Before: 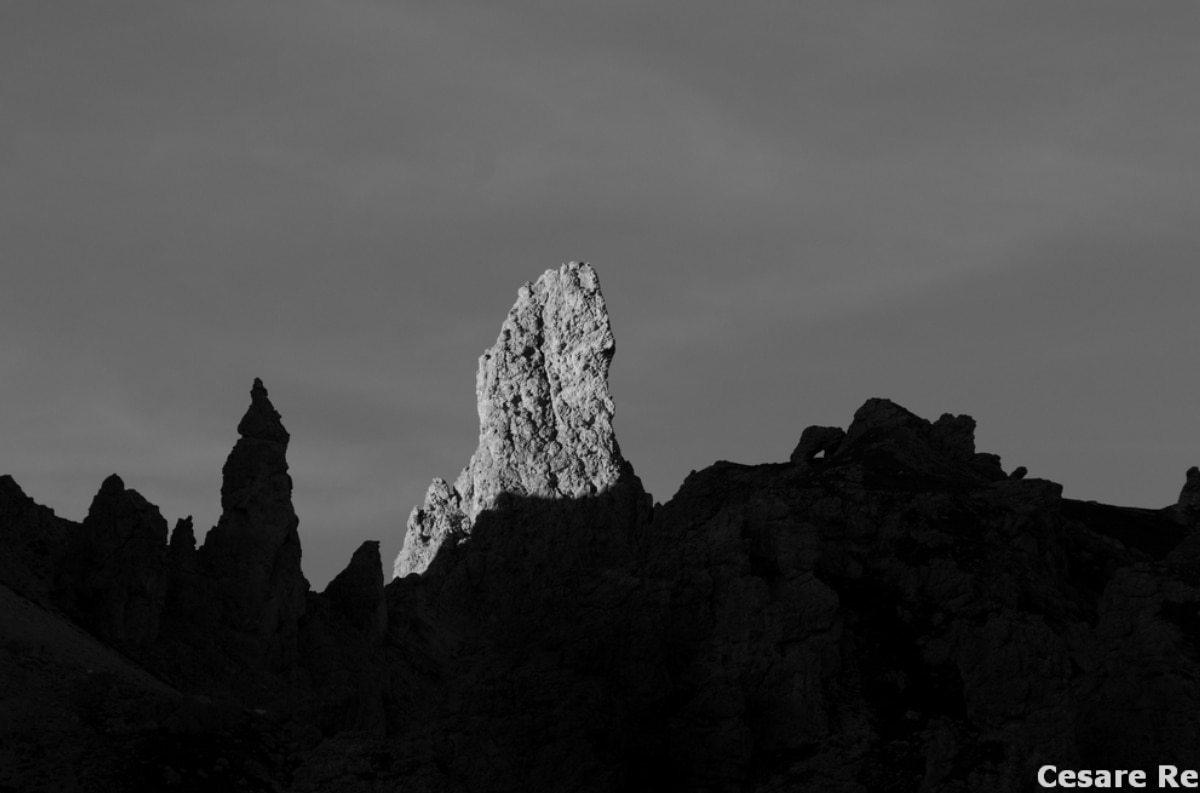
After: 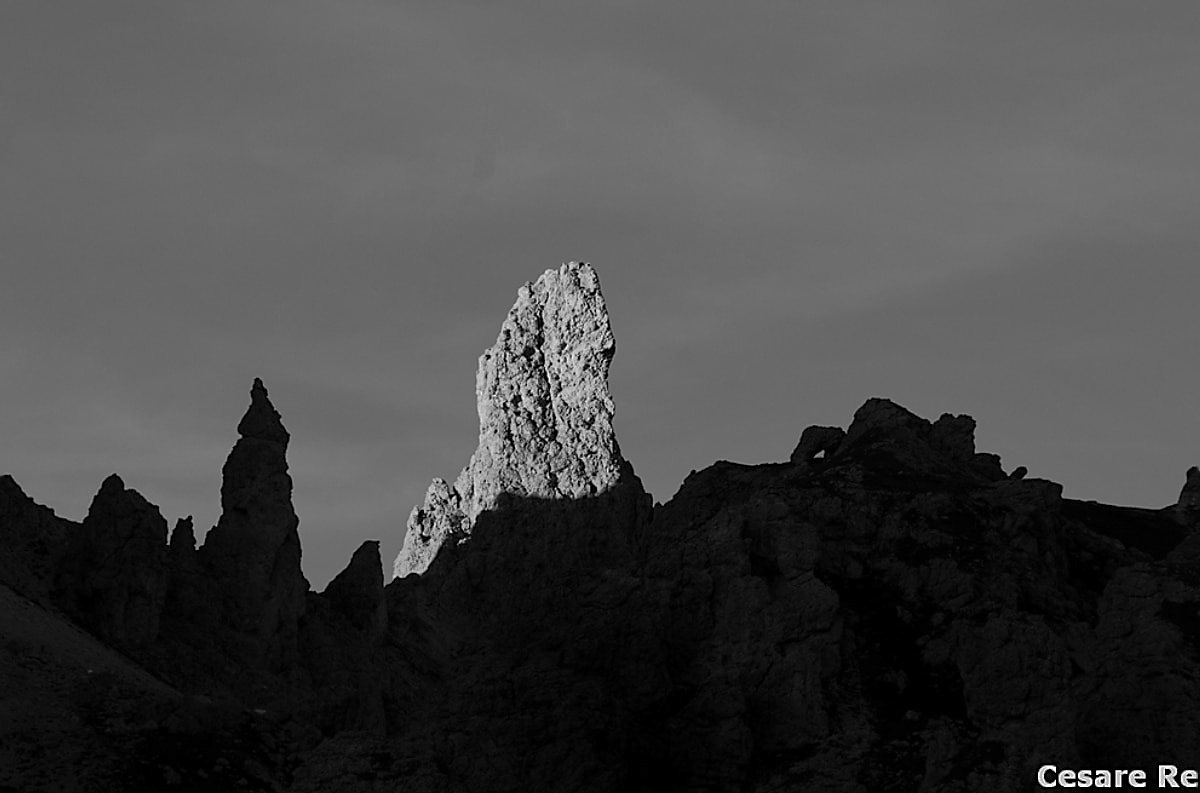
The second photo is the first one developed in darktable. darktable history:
shadows and highlights: shadows 39.87, highlights -60
tone equalizer: edges refinement/feathering 500, mask exposure compensation -1.57 EV, preserve details no
sharpen: radius 1.382, amount 1.239, threshold 0.706
color zones: curves: ch0 [(0, 0.48) (0.209, 0.398) (0.305, 0.332) (0.429, 0.493) (0.571, 0.5) (0.714, 0.5) (0.857, 0.5) (1, 0.48)]; ch1 [(0, 0.736) (0.143, 0.625) (0.225, 0.371) (0.429, 0.256) (0.571, 0.241) (0.714, 0.213) (0.857, 0.48) (1, 0.736)]; ch2 [(0, 0.448) (0.143, 0.498) (0.286, 0.5) (0.429, 0.5) (0.571, 0.5) (0.714, 0.5) (0.857, 0.5) (1, 0.448)]
